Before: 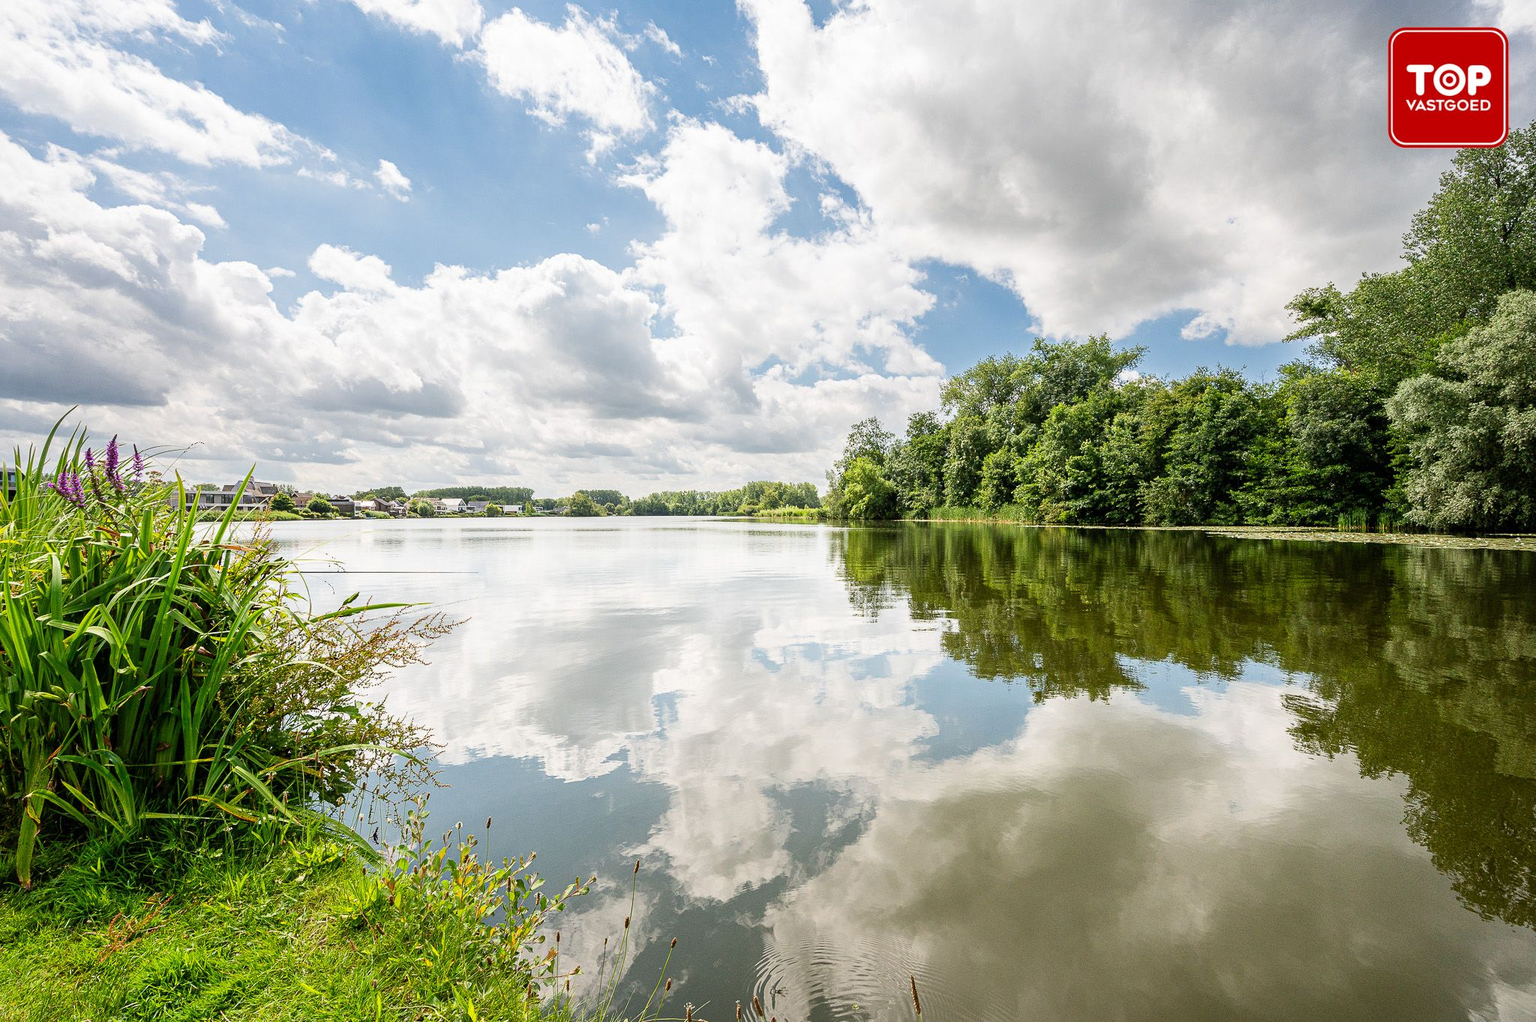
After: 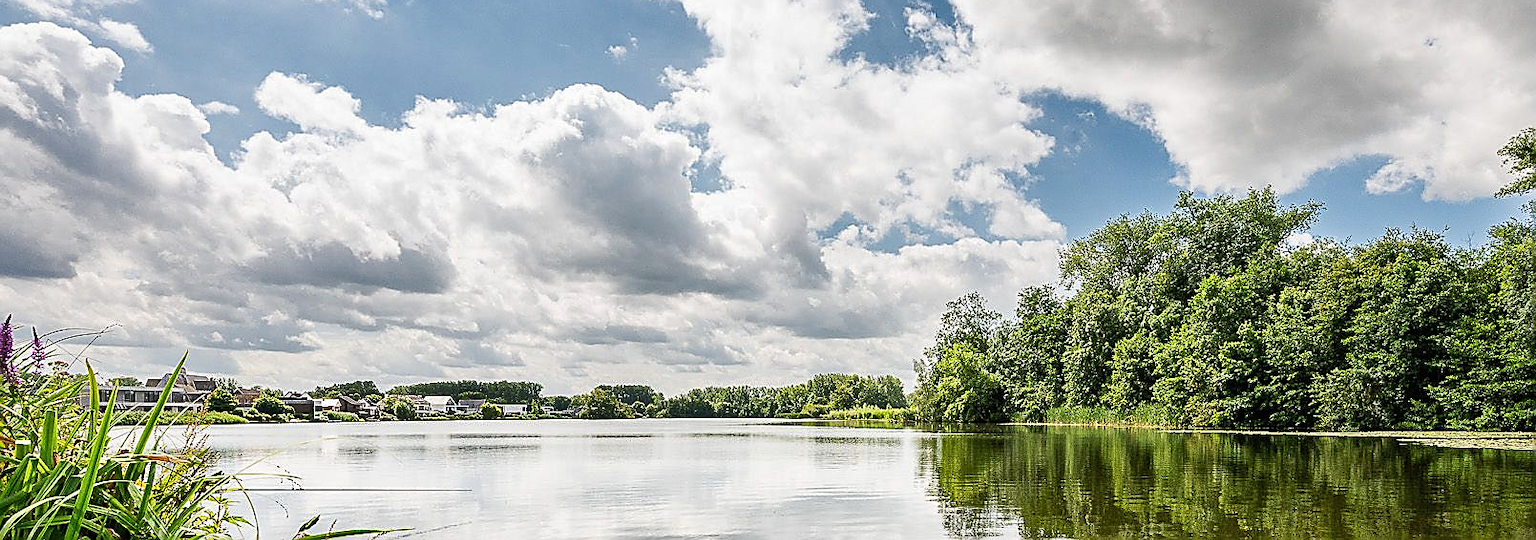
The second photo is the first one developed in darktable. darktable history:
white balance: emerald 1
shadows and highlights: low approximation 0.01, soften with gaussian
sharpen: radius 1.4, amount 1.25, threshold 0.7
crop: left 7.036%, top 18.398%, right 14.379%, bottom 40.043%
